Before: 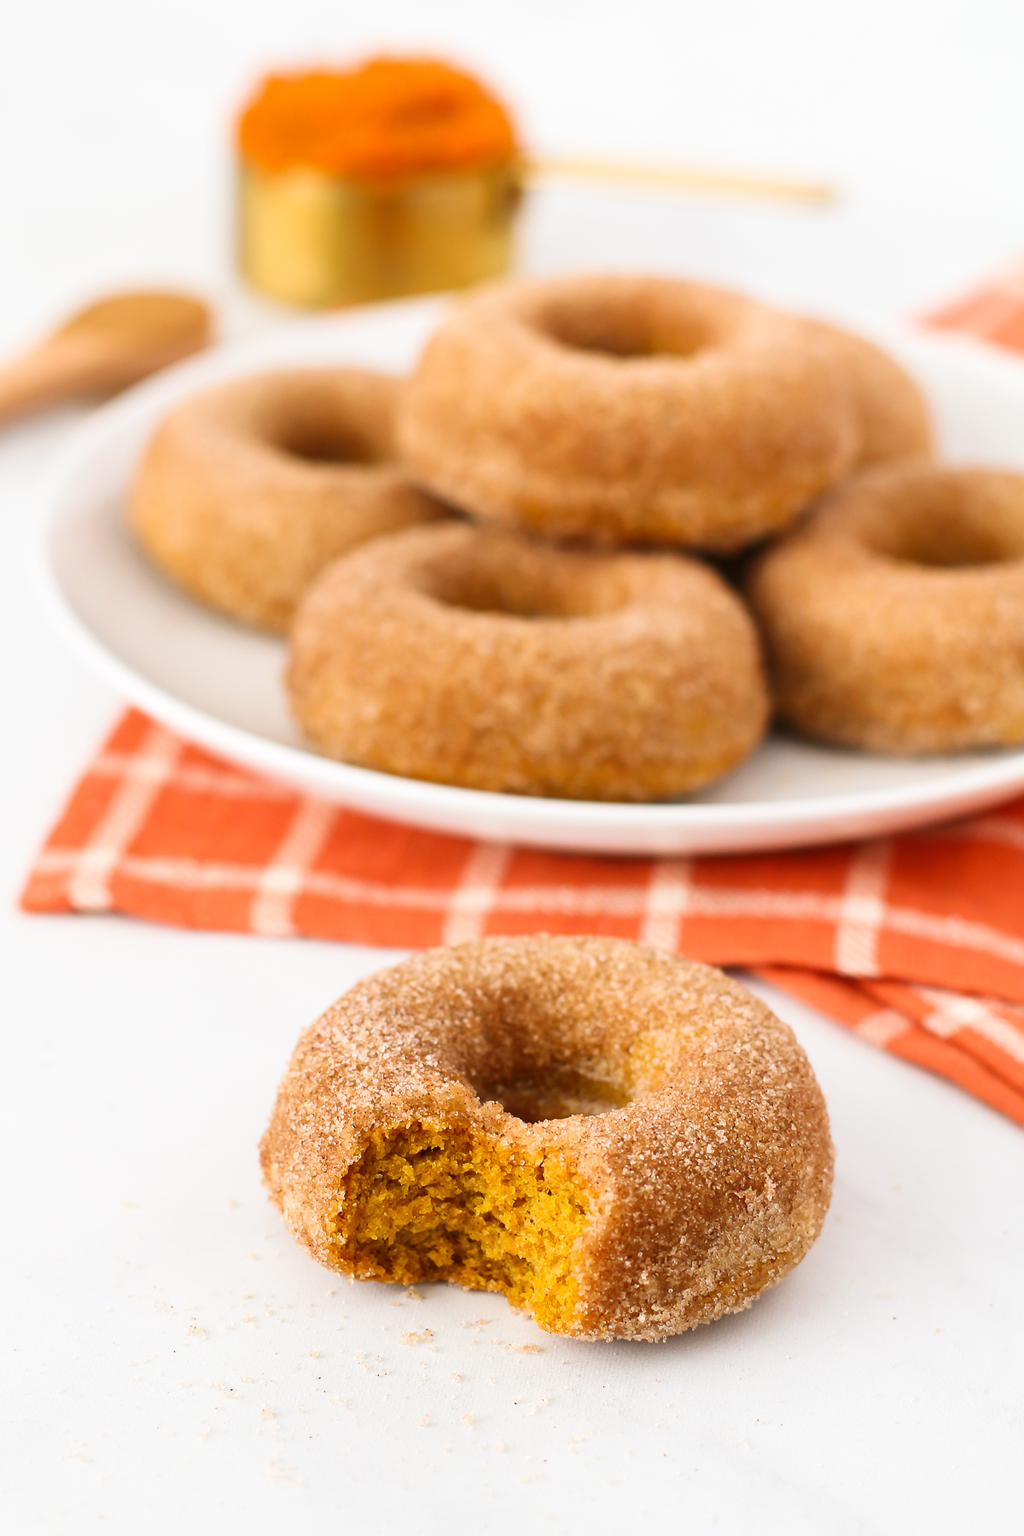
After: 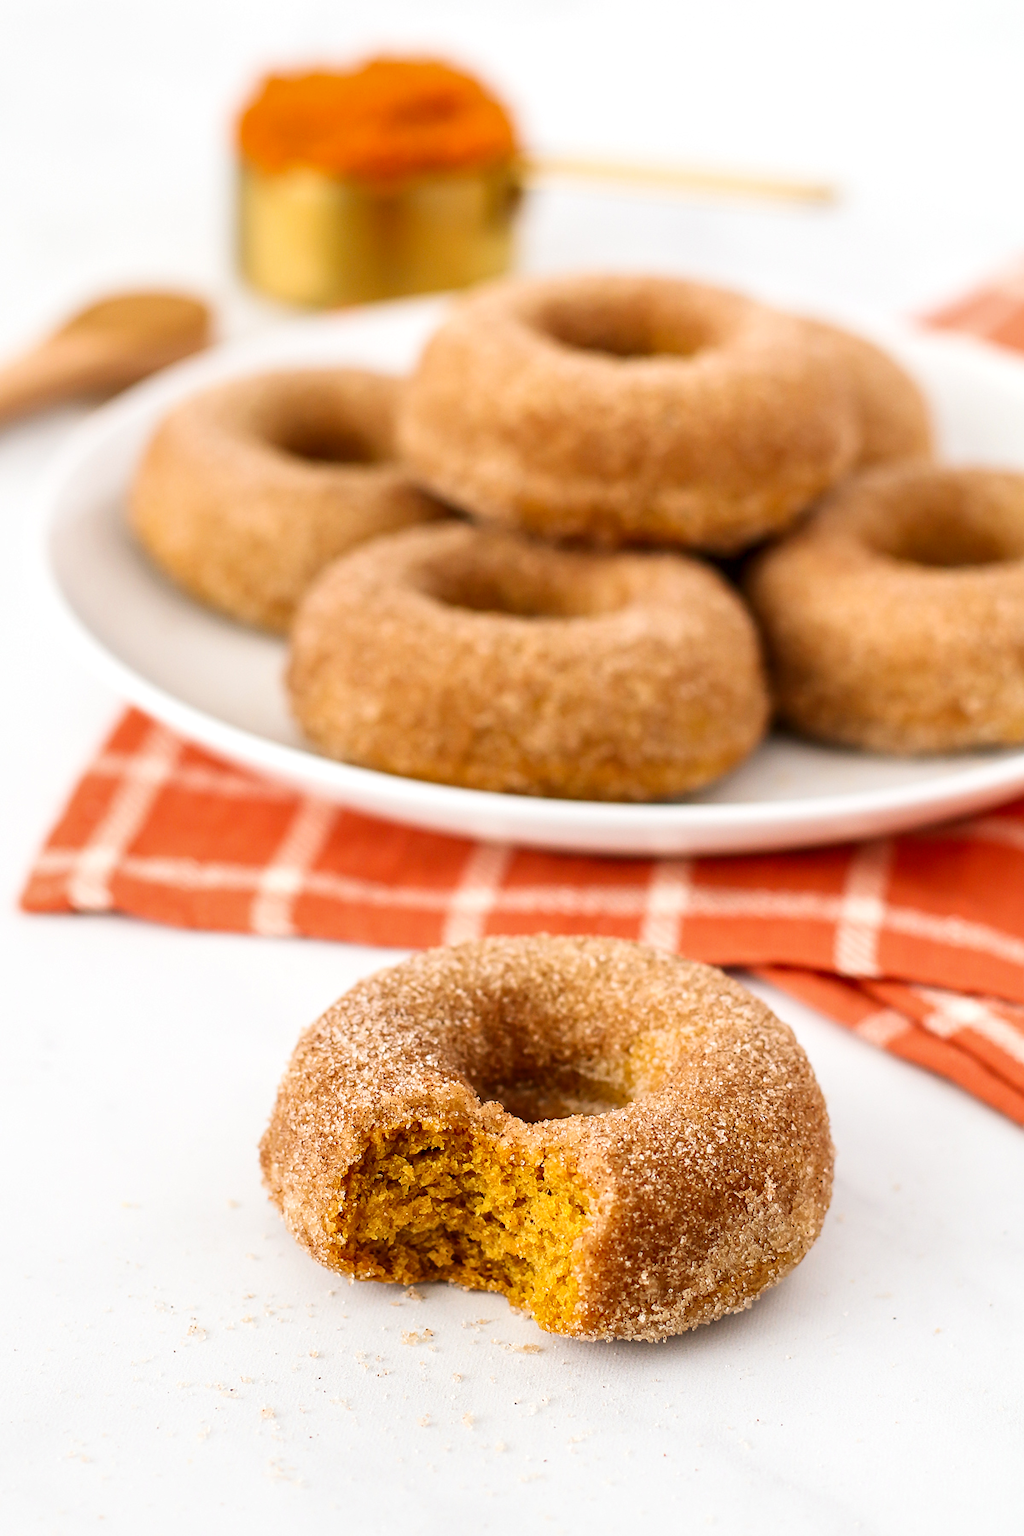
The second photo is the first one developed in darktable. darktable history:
sharpen: amount 0.2
local contrast: detail 130%
